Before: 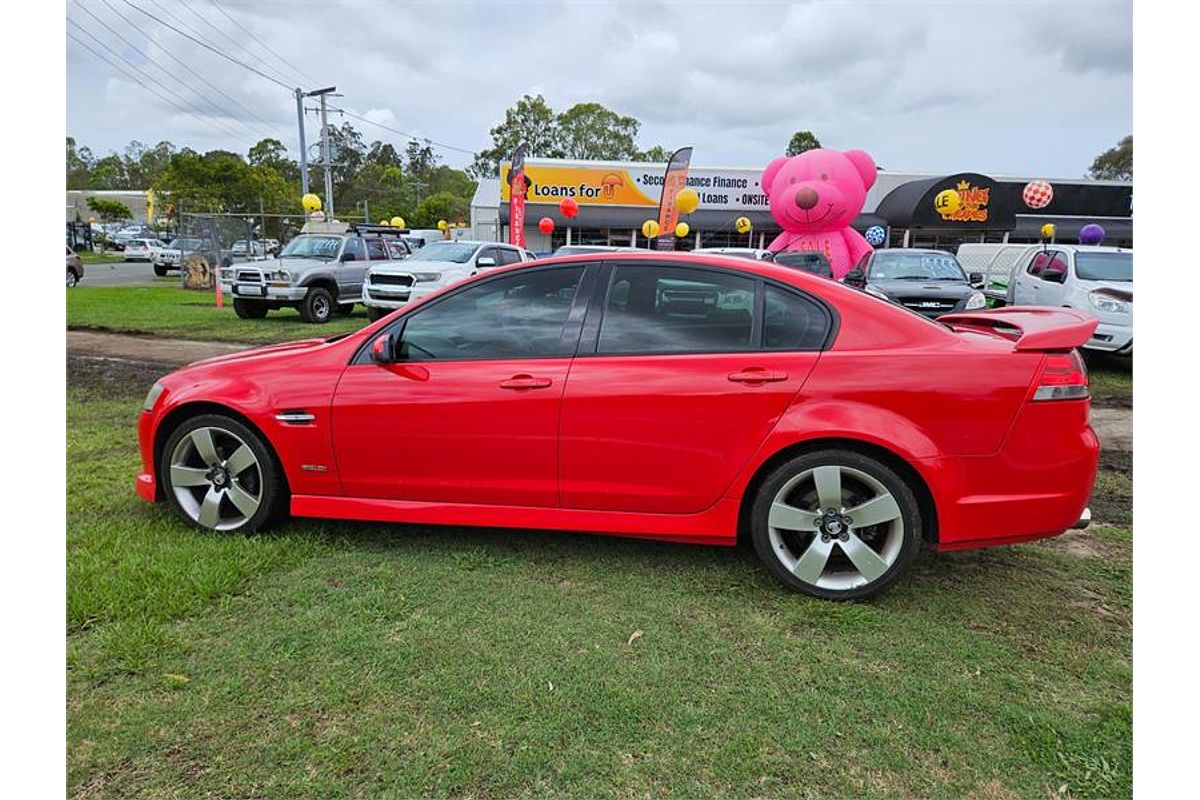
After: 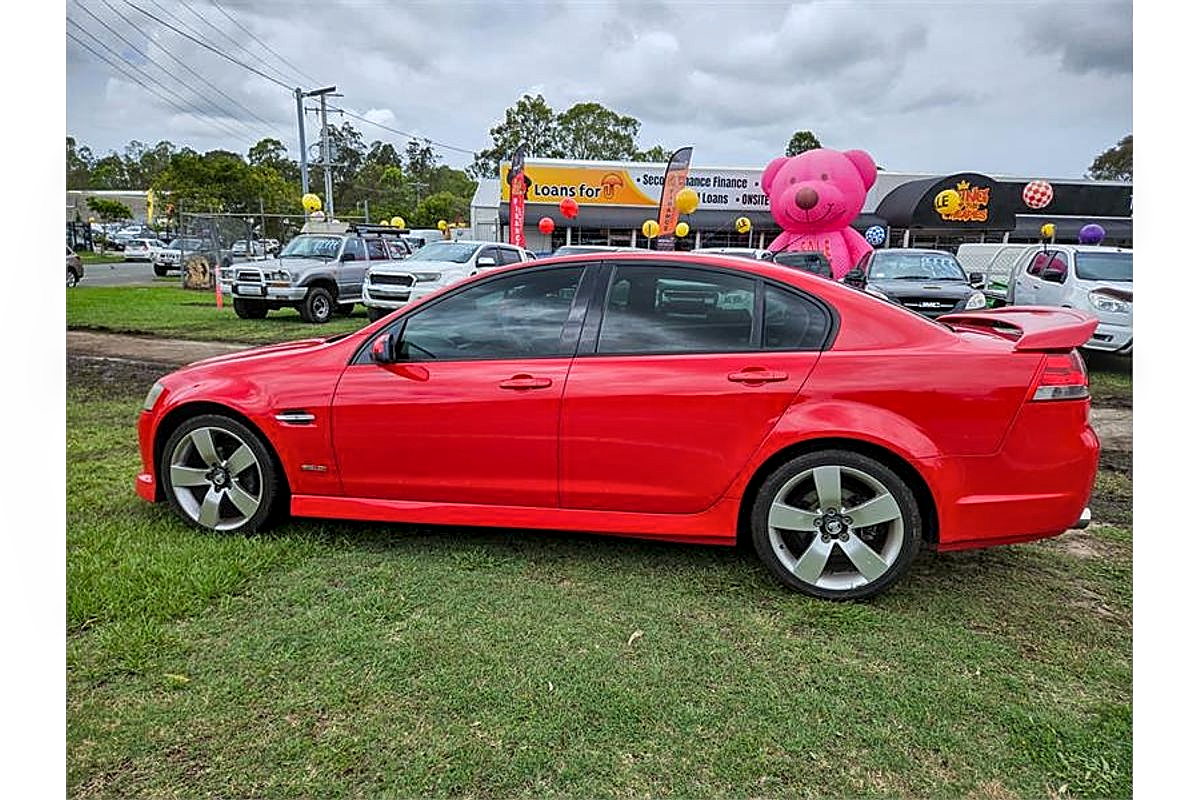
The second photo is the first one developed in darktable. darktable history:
sharpen: on, module defaults
shadows and highlights: shadows 49, highlights -41, soften with gaussian
local contrast: detail 130%
